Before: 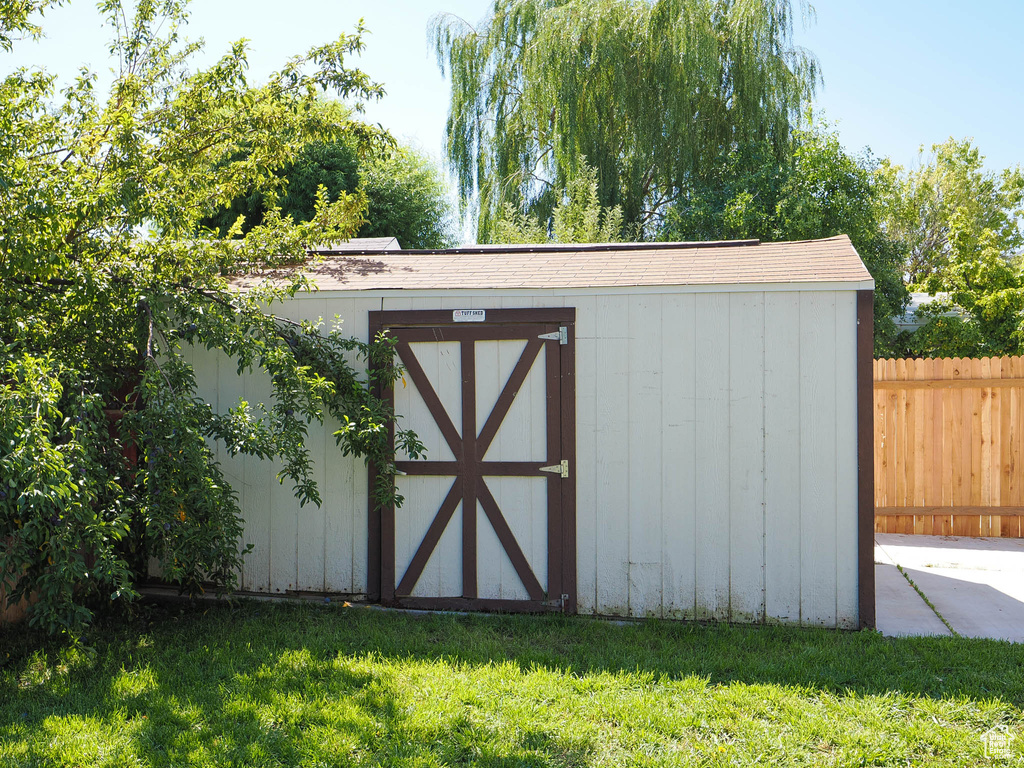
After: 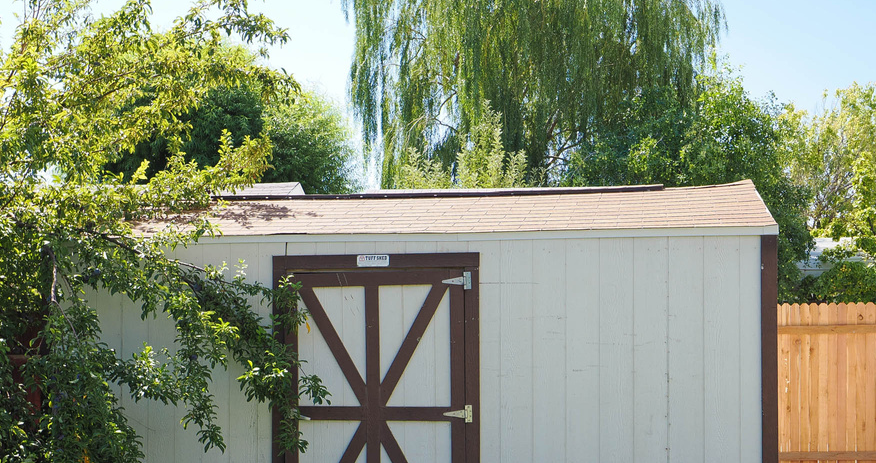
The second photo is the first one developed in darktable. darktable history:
crop and rotate: left 9.381%, top 7.195%, right 5.035%, bottom 32.48%
